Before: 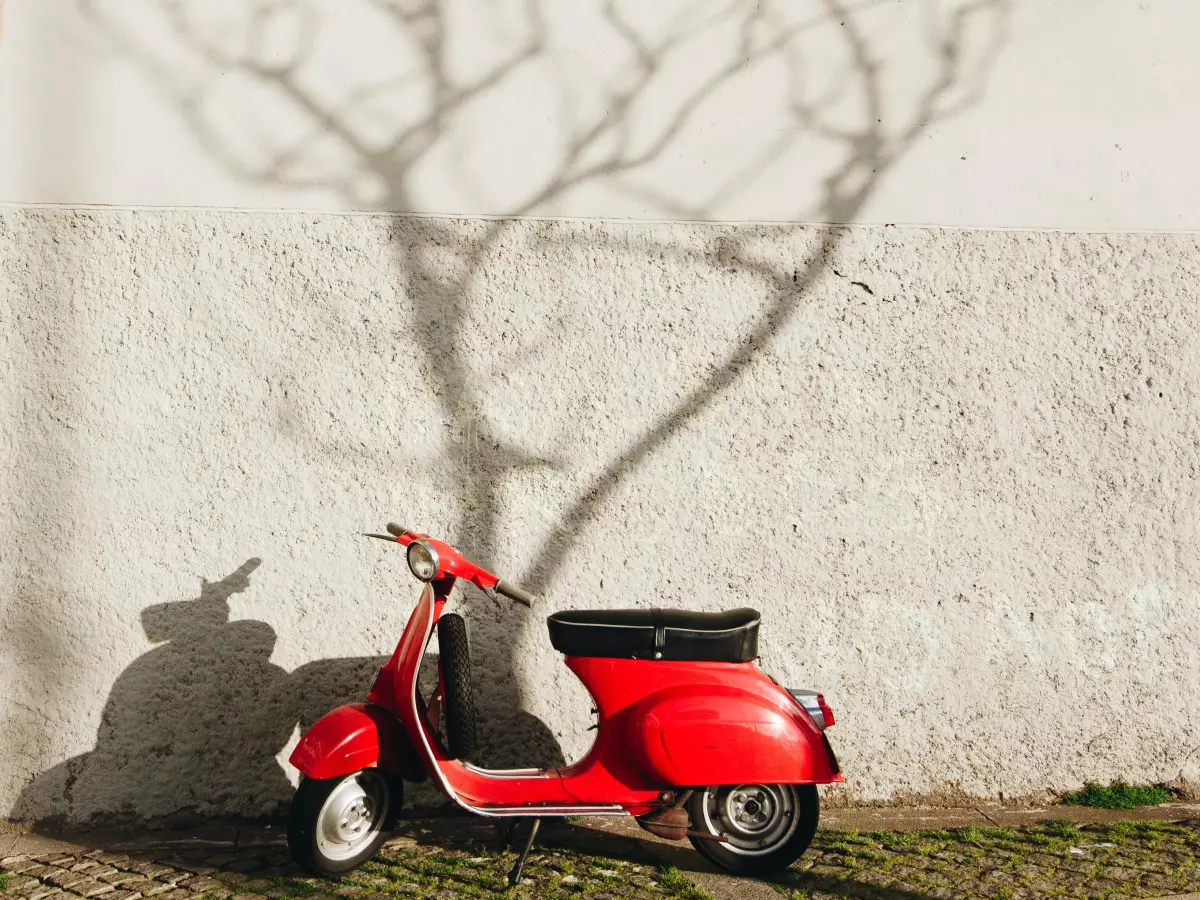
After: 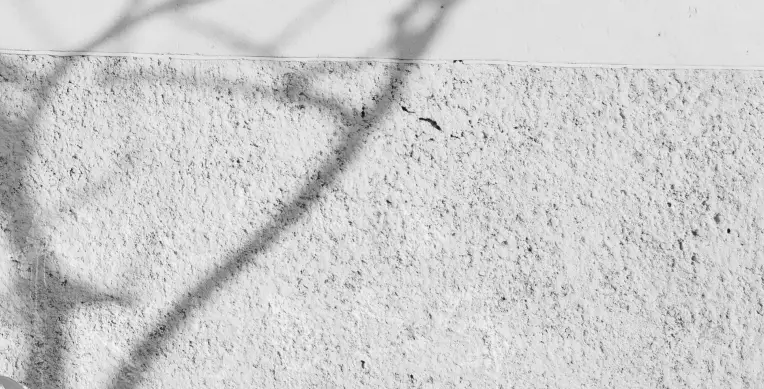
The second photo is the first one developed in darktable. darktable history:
monochrome: on, module defaults
crop: left 36.005%, top 18.293%, right 0.31%, bottom 38.444%
local contrast: mode bilateral grid, contrast 15, coarseness 36, detail 105%, midtone range 0.2
